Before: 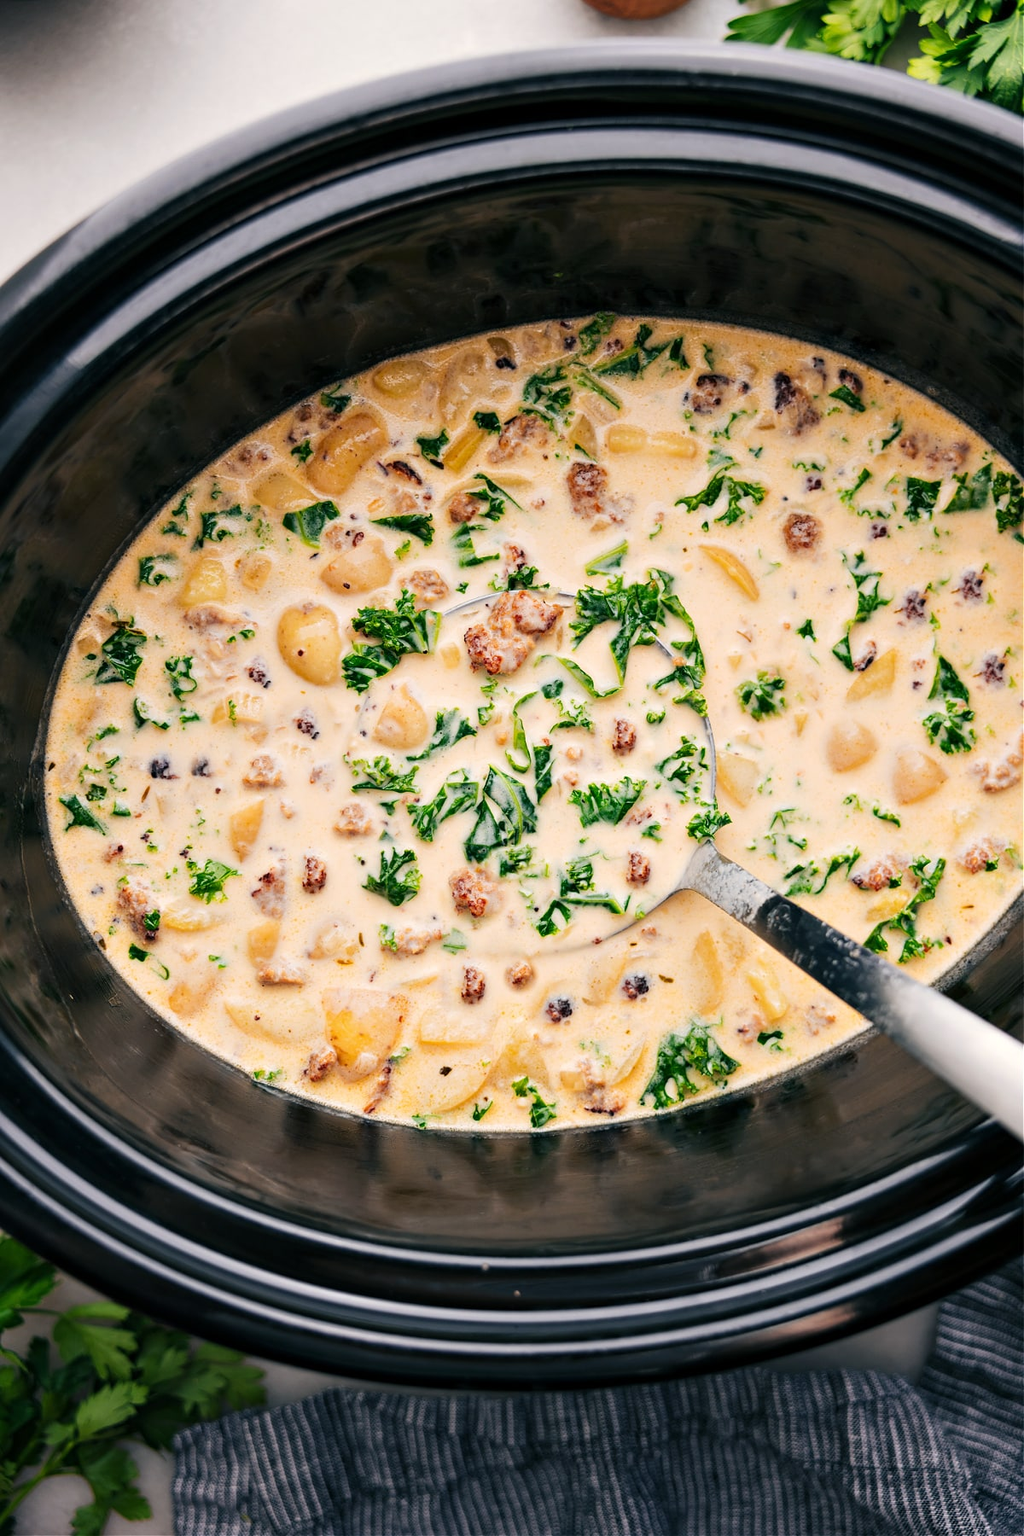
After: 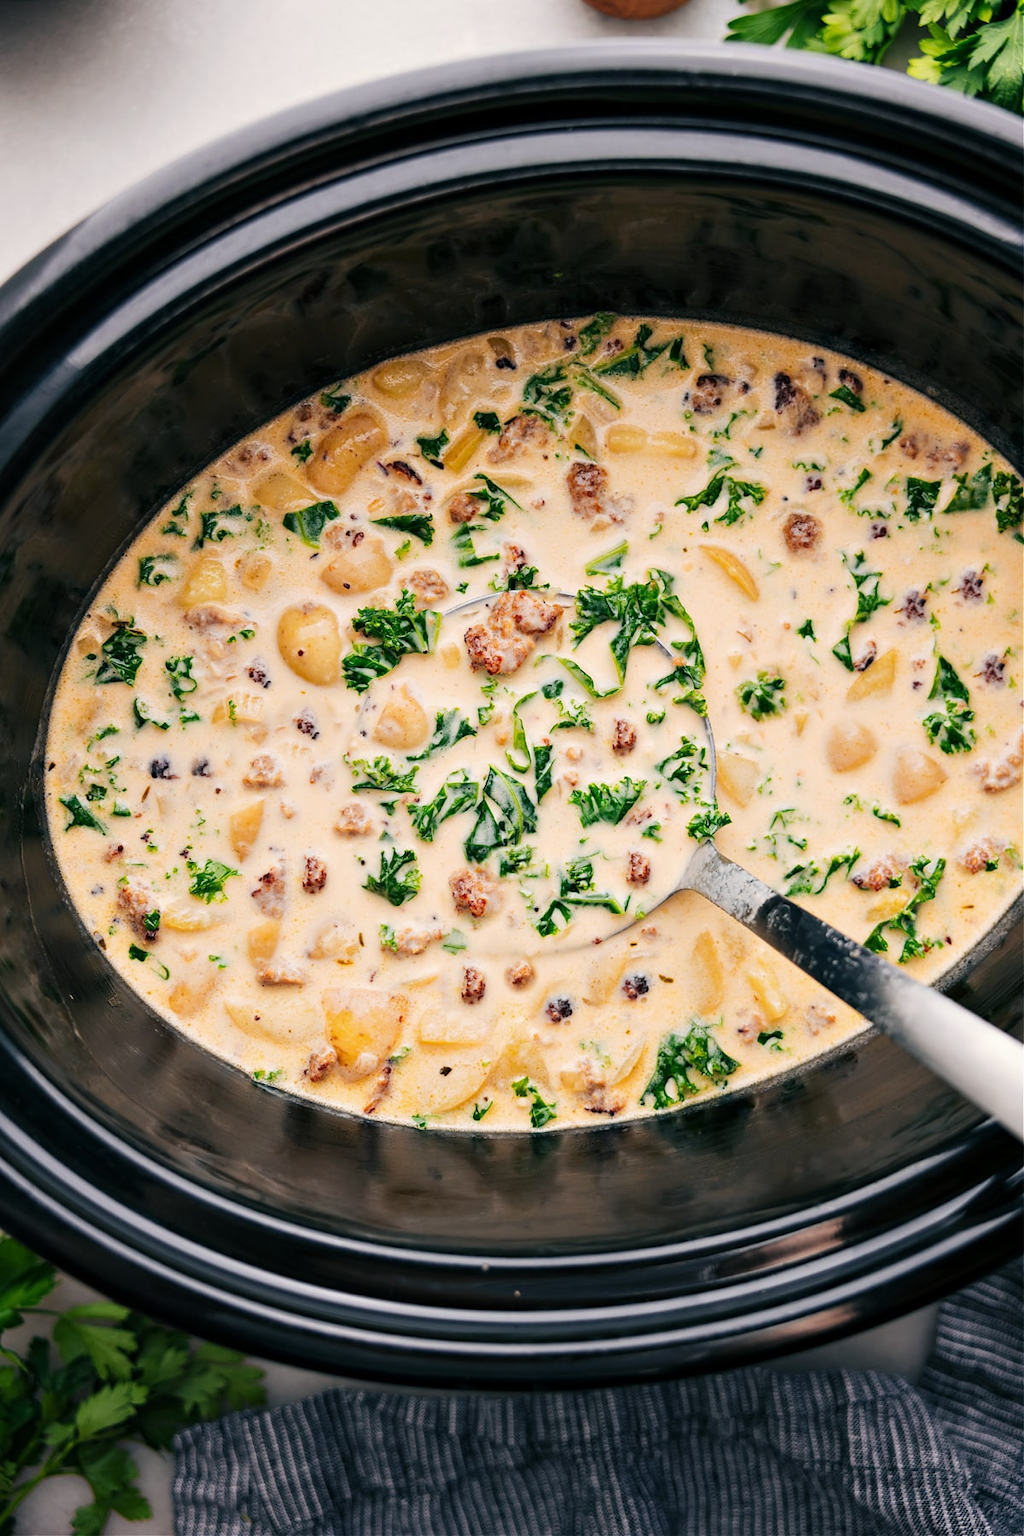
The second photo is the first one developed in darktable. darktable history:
exposure: exposure -0.047 EV, compensate exposure bias true, compensate highlight preservation false
